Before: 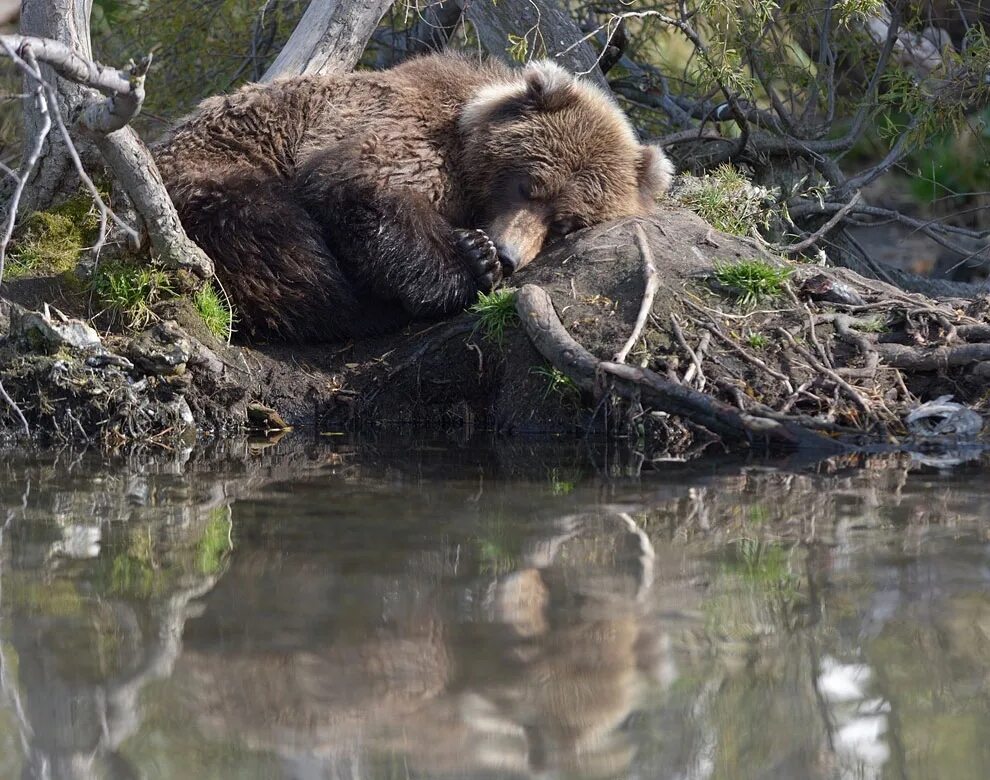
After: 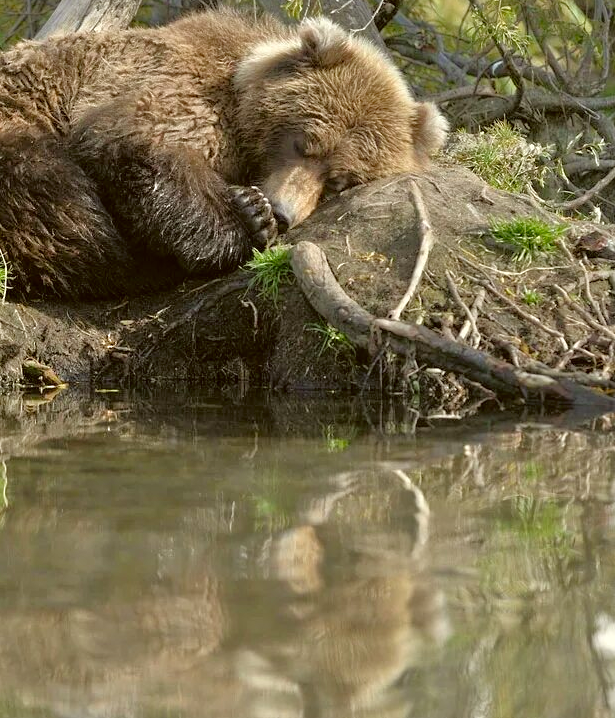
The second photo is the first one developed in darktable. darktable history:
color correction: highlights a* -1.64, highlights b* 10.22, shadows a* 0.354, shadows b* 19.65
crop and rotate: left 22.798%, top 5.625%, right 15%, bottom 2.265%
tone equalizer: -7 EV 0.155 EV, -6 EV 0.635 EV, -5 EV 1.15 EV, -4 EV 1.34 EV, -3 EV 1.15 EV, -2 EV 0.6 EV, -1 EV 0.153 EV
